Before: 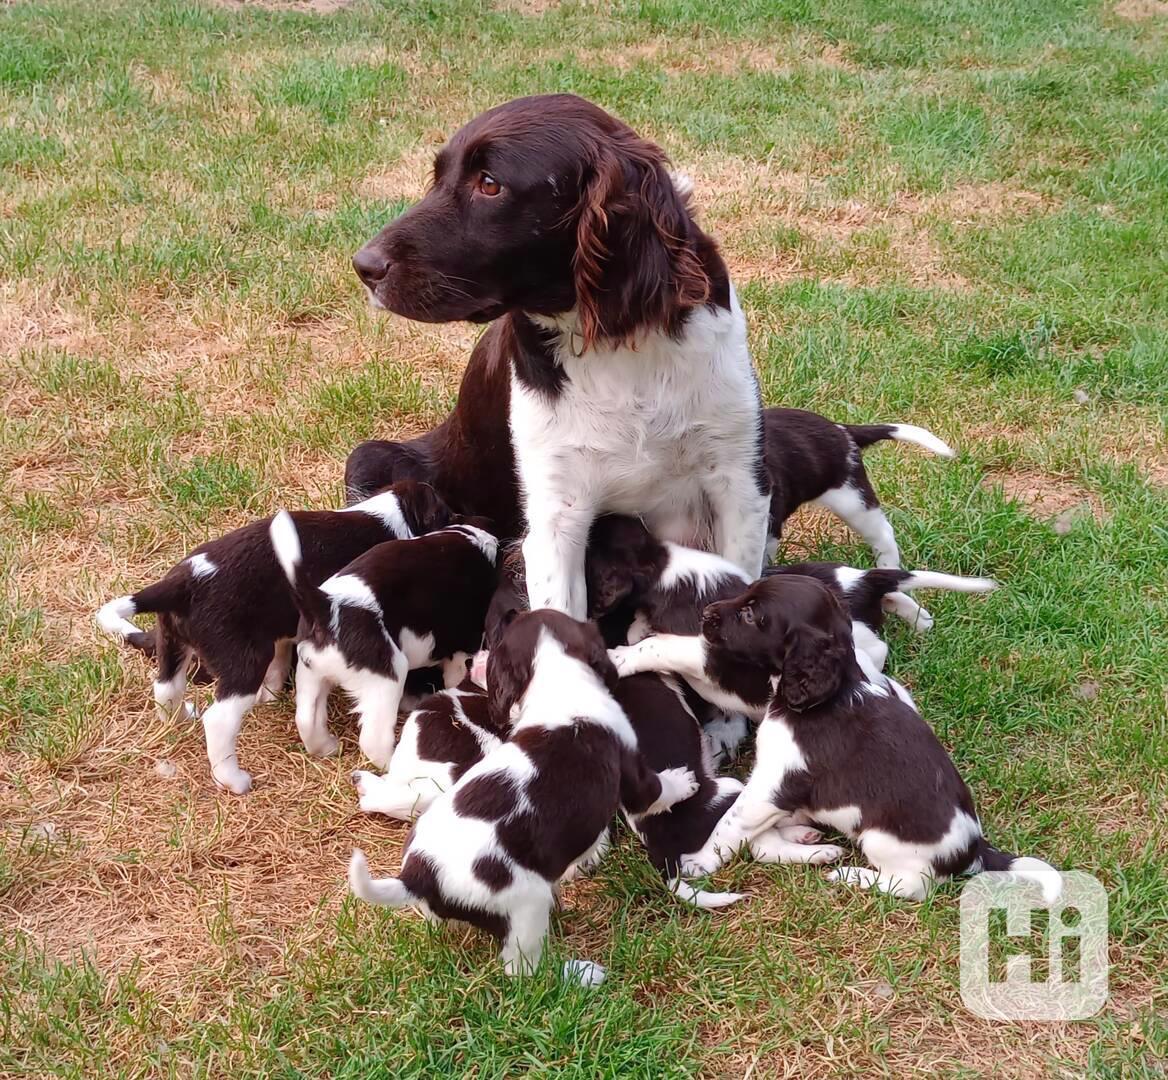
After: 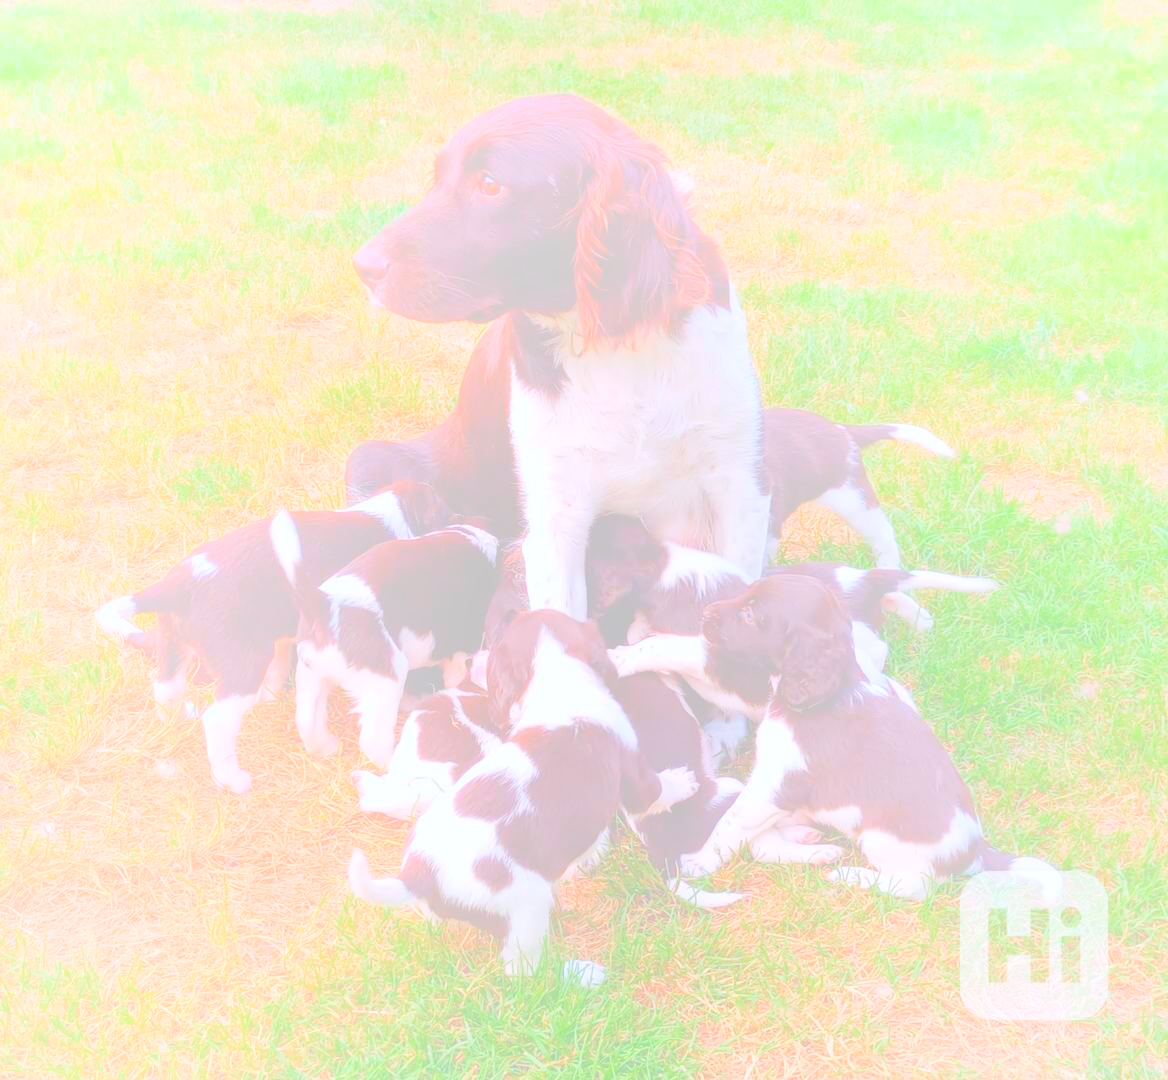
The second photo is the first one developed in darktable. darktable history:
color calibration: illuminant as shot in camera, x 0.358, y 0.373, temperature 4628.91 K
bloom: size 70%, threshold 25%, strength 70%
